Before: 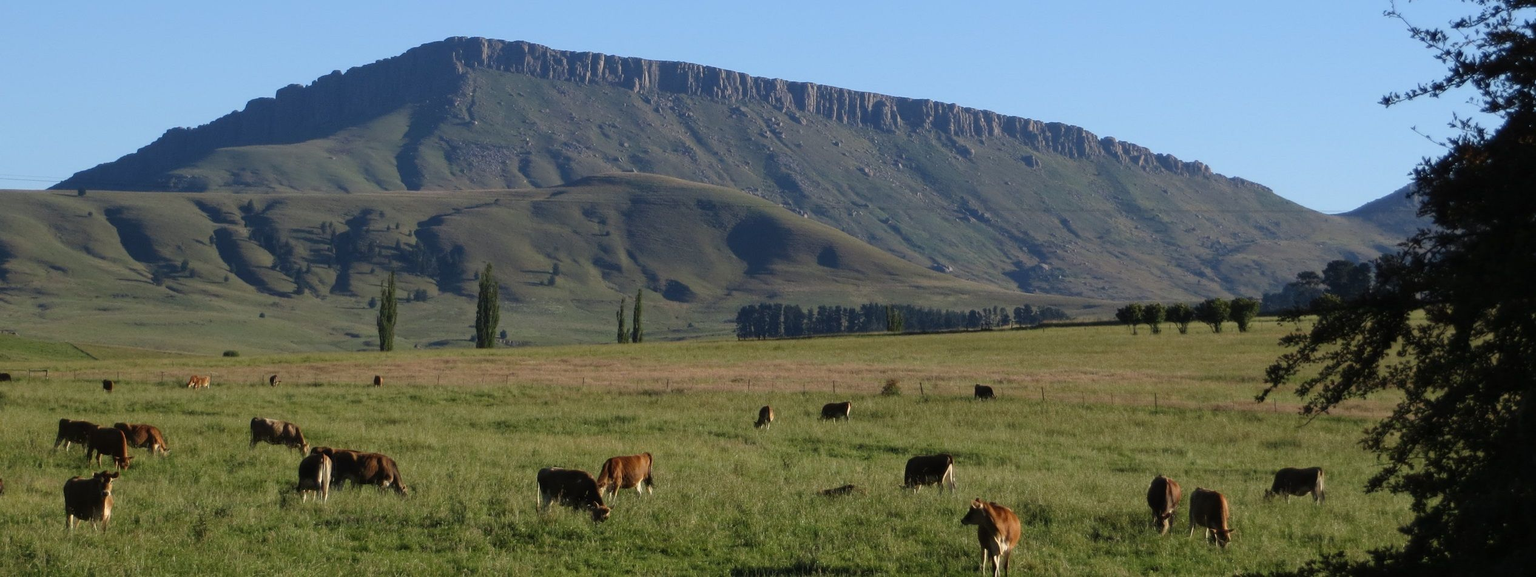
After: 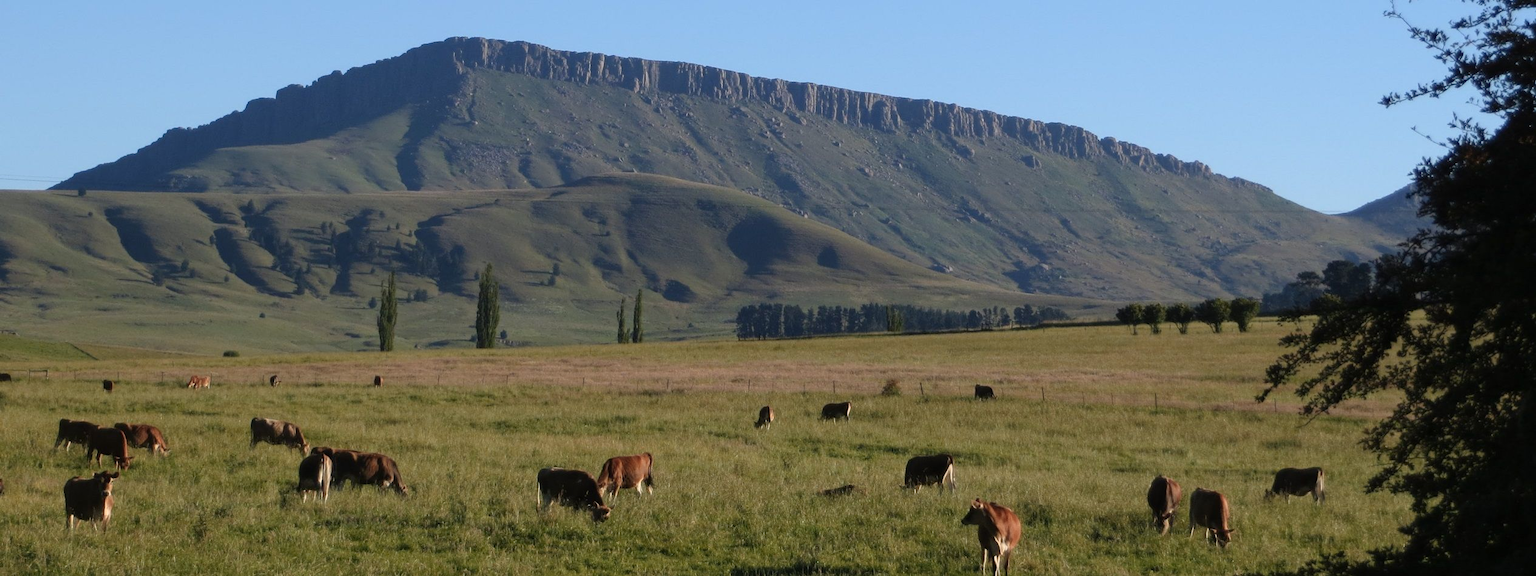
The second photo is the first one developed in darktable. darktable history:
color zones: curves: ch1 [(0, 0.469) (0.072, 0.457) (0.243, 0.494) (0.429, 0.5) (0.571, 0.5) (0.714, 0.5) (0.857, 0.5) (1, 0.469)]; ch2 [(0, 0.499) (0.143, 0.467) (0.242, 0.436) (0.429, 0.493) (0.571, 0.5) (0.714, 0.5) (0.857, 0.5) (1, 0.499)], mix 26.45%
